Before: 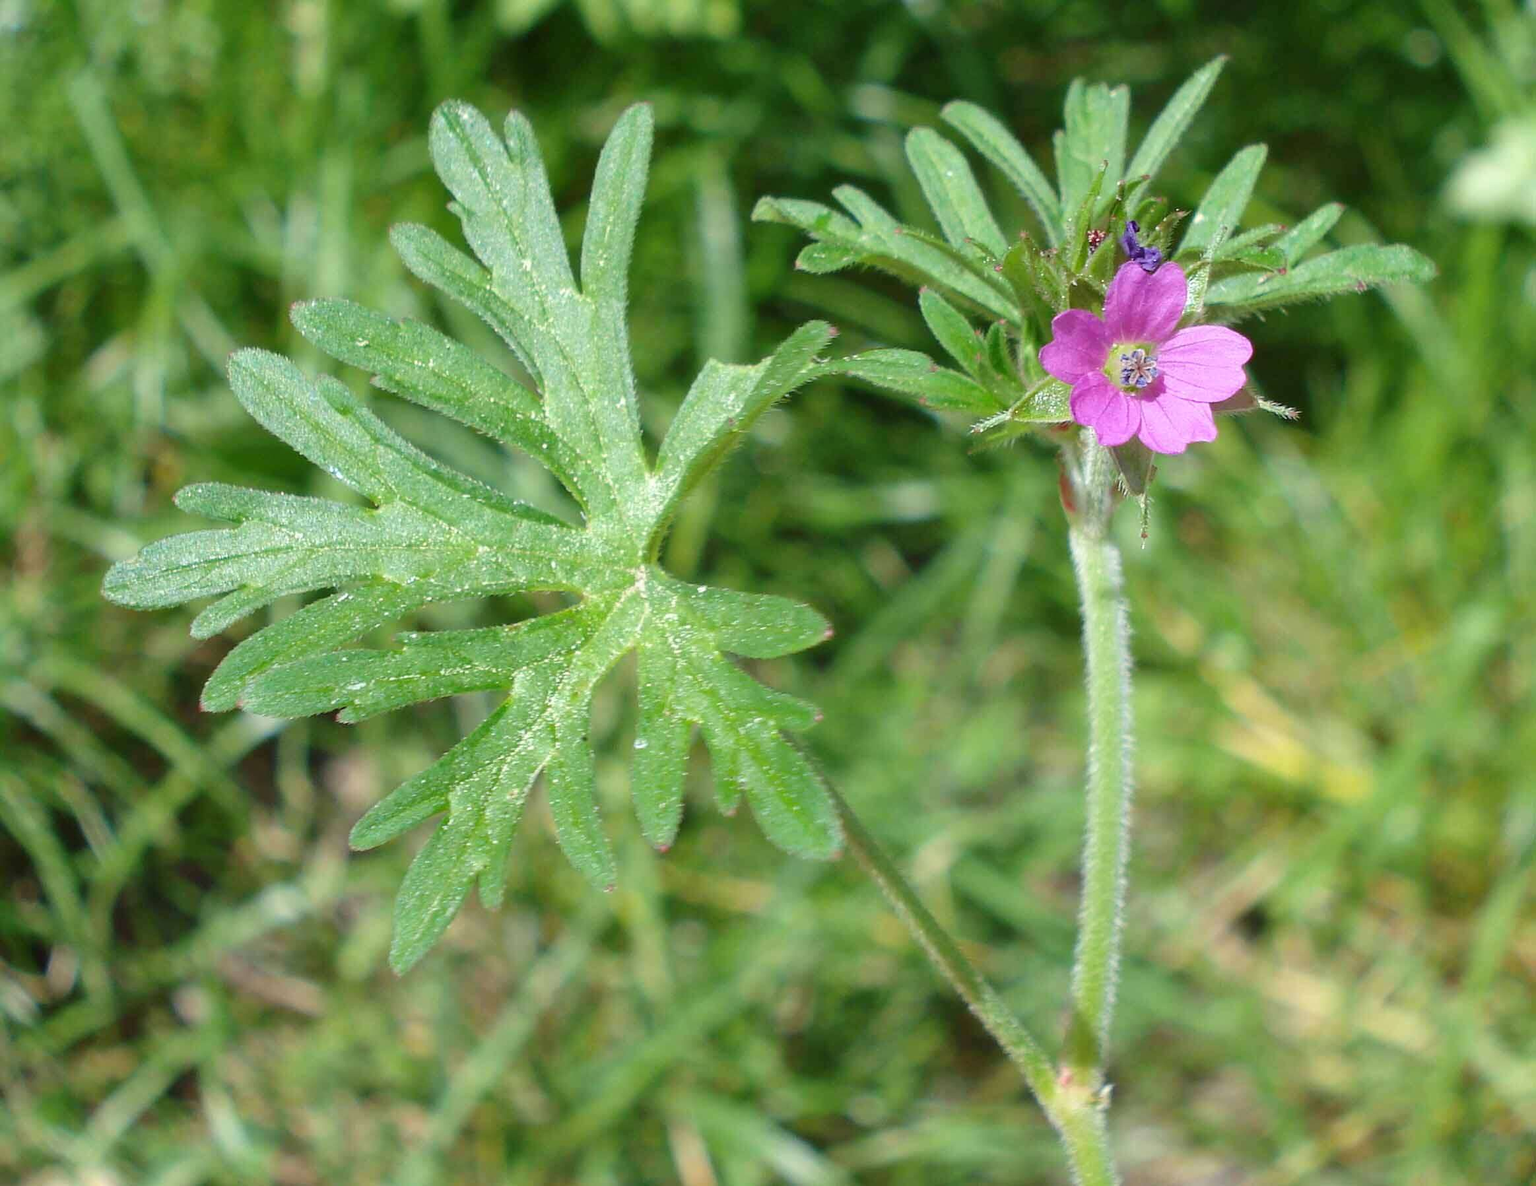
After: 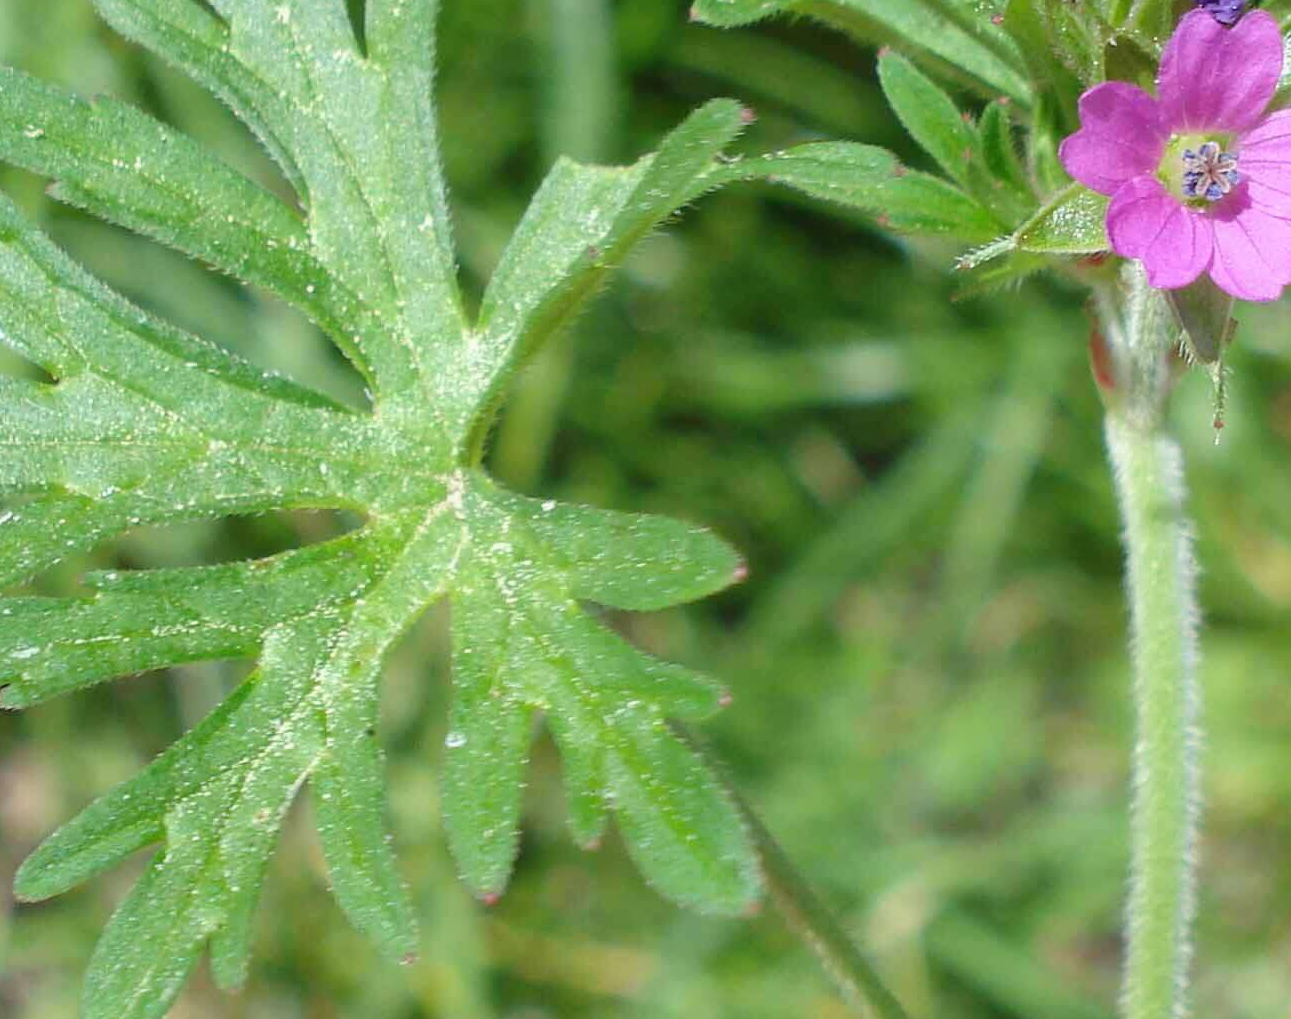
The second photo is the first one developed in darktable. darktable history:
crop and rotate: left 22.14%, top 21.58%, right 22.361%, bottom 21.679%
contrast equalizer: y [[0.5, 0.542, 0.583, 0.625, 0.667, 0.708], [0.5 ×6], [0.5 ×6], [0 ×6], [0 ×6]], mix -0.093
